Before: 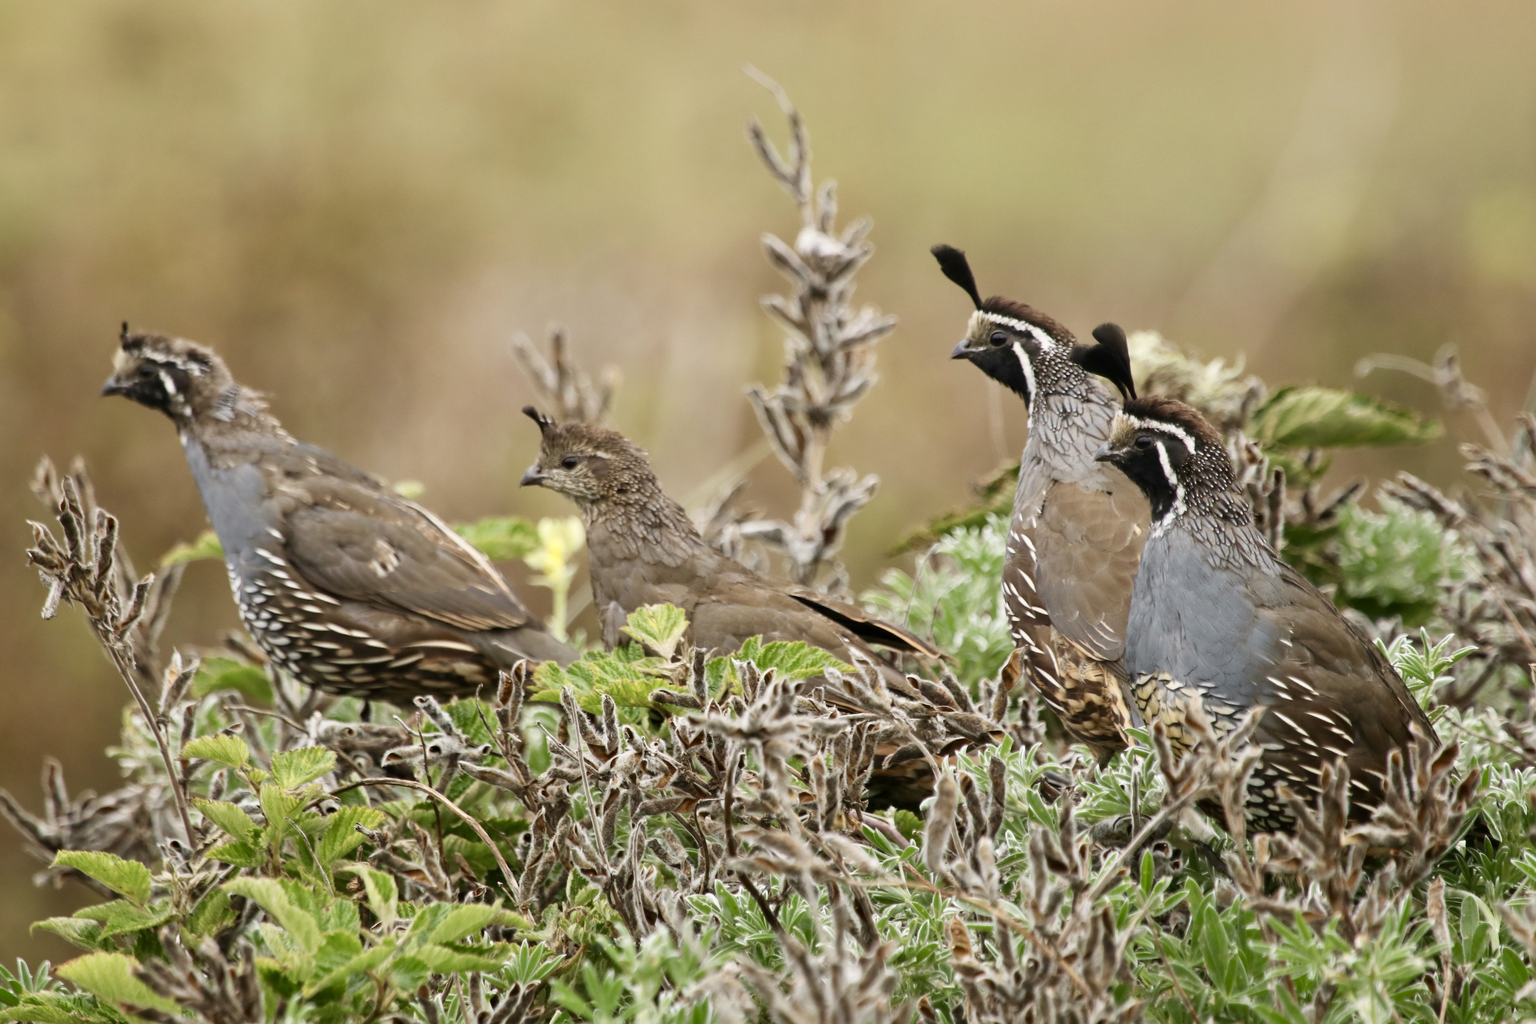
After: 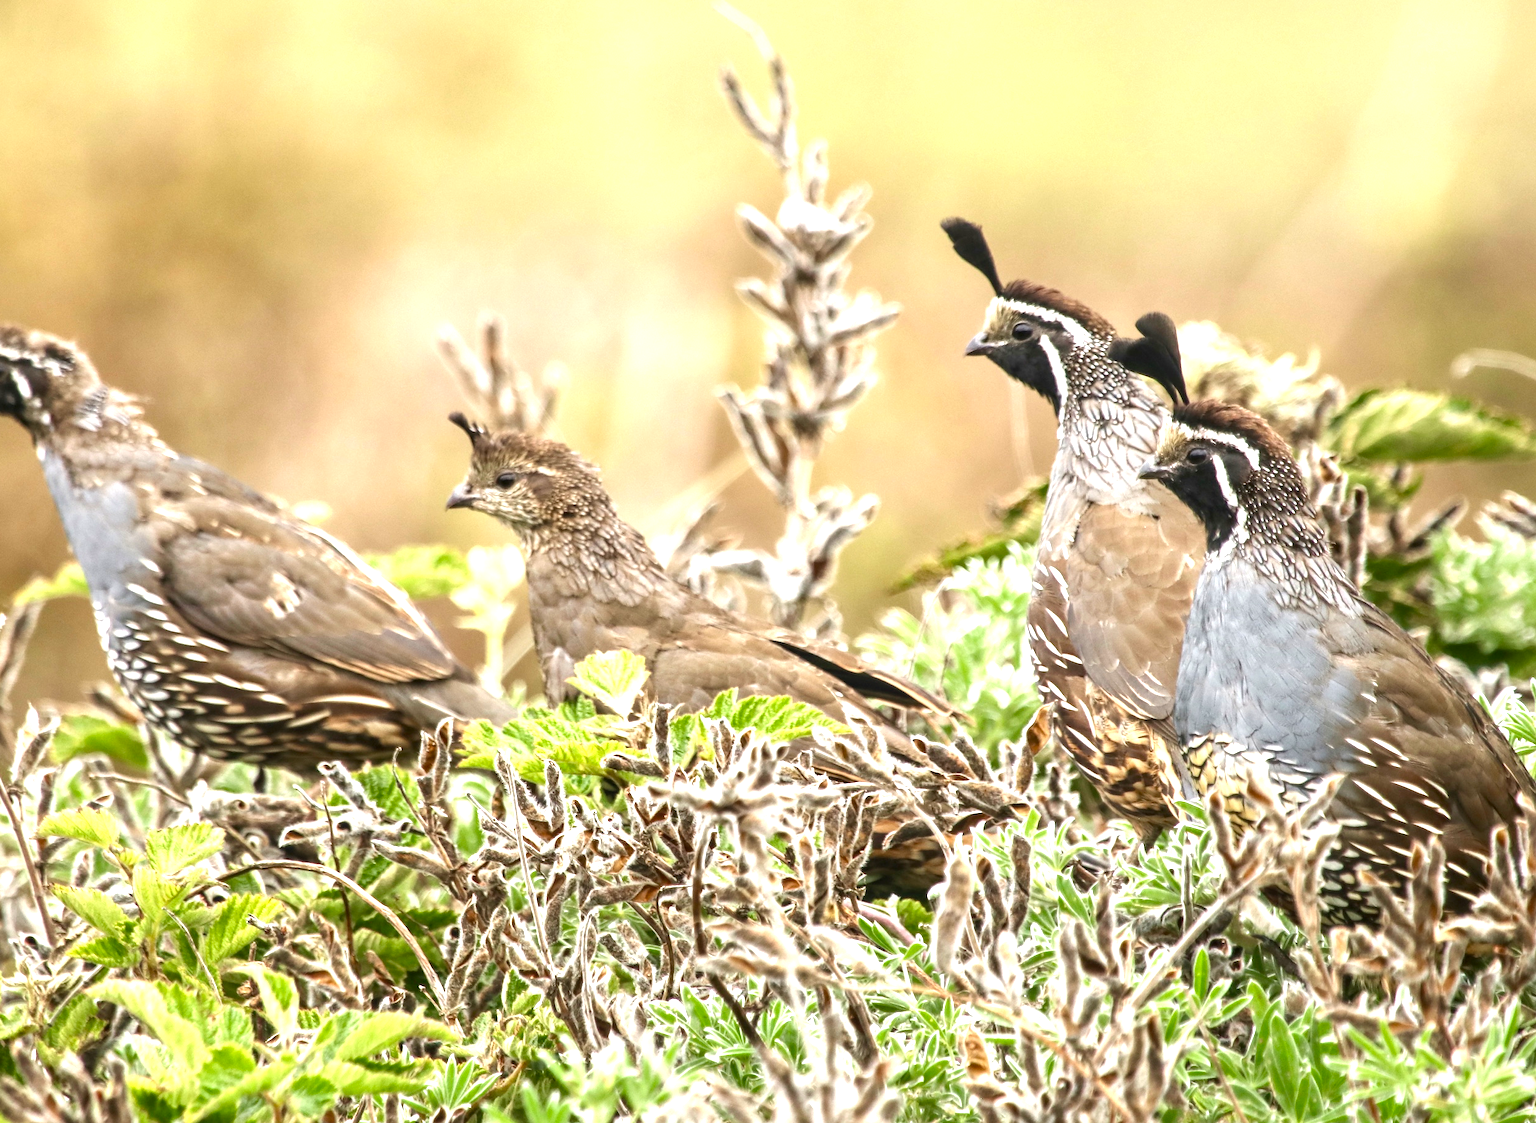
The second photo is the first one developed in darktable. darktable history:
local contrast: on, module defaults
crop: left 9.789%, top 6.272%, right 7.208%, bottom 2.585%
exposure: black level correction 0, exposure 1.199 EV, compensate highlight preservation false
